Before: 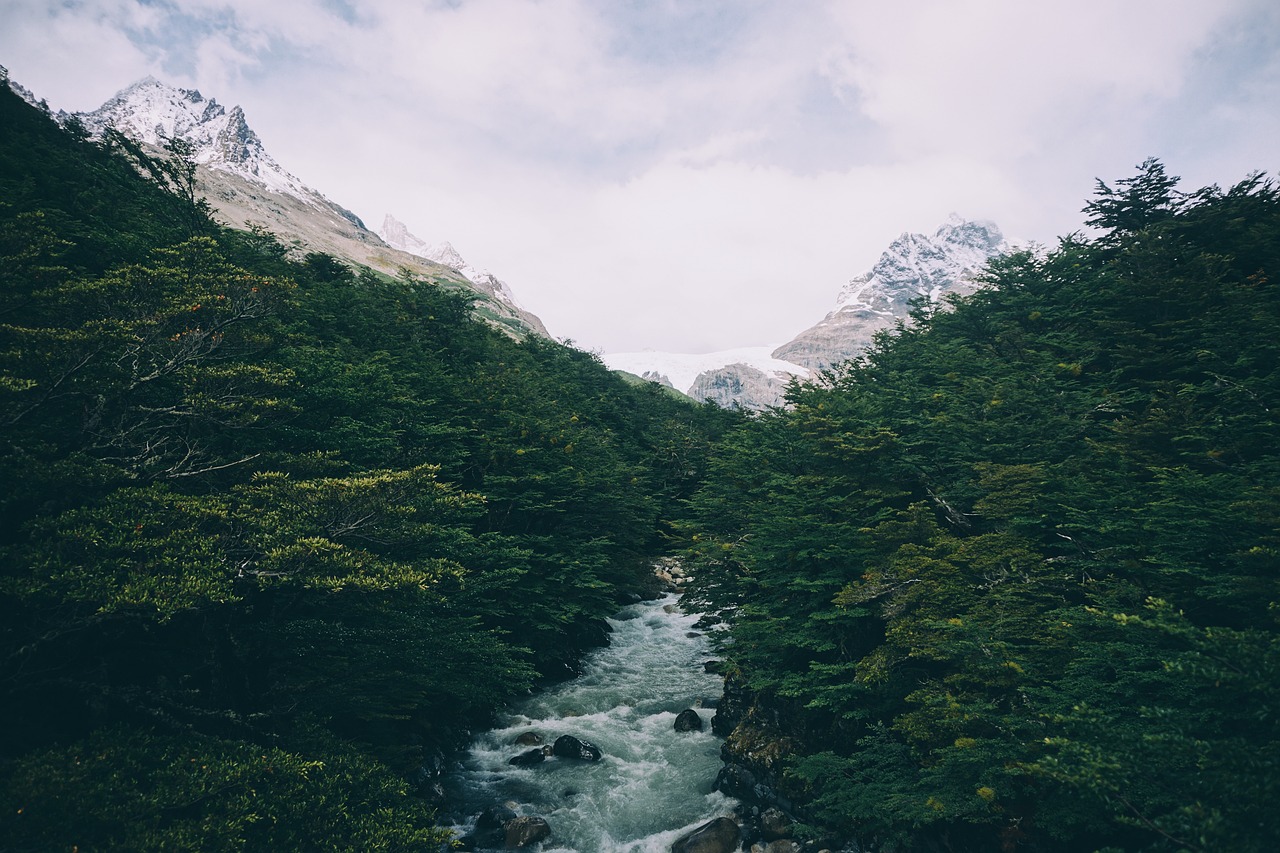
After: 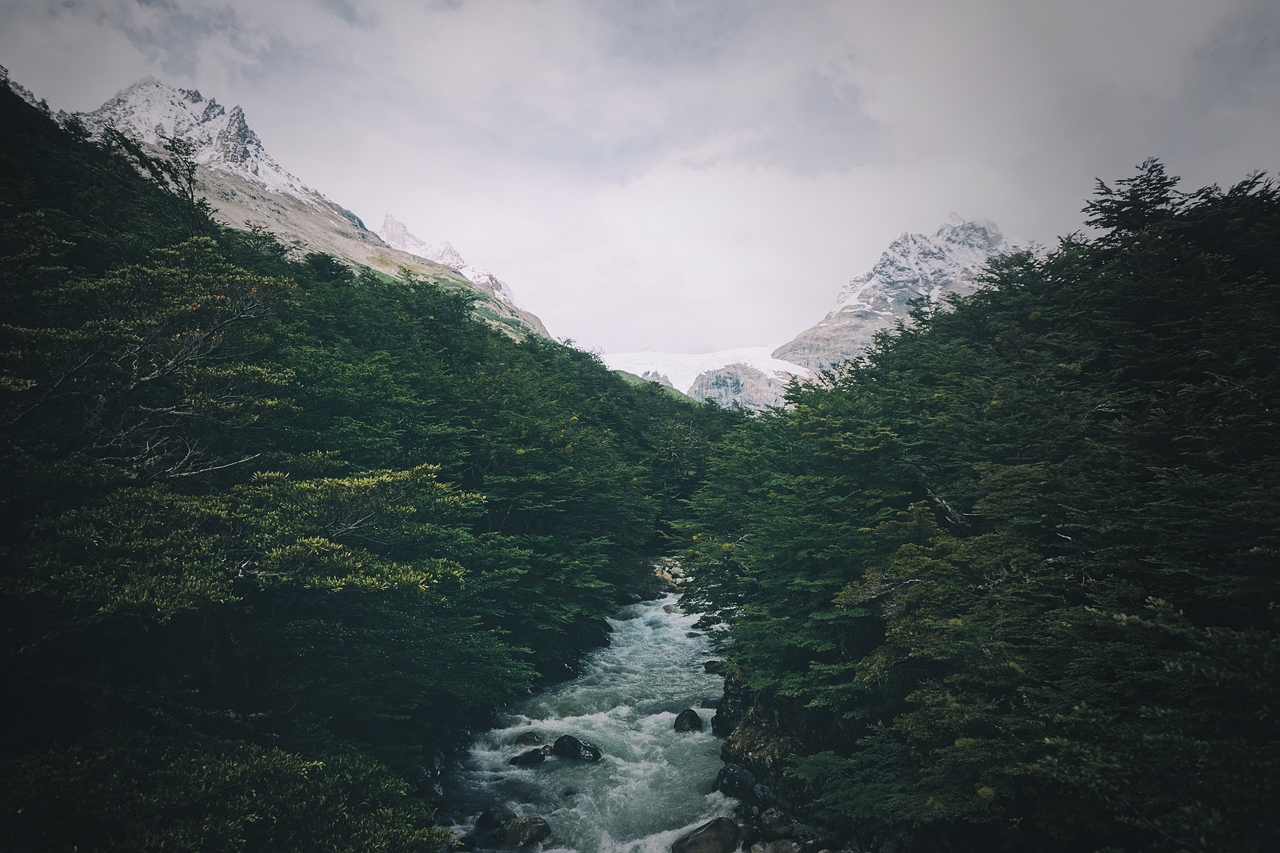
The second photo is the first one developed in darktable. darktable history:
tone curve: curves: ch0 [(0, 0) (0.003, 0.04) (0.011, 0.053) (0.025, 0.077) (0.044, 0.104) (0.069, 0.127) (0.1, 0.15) (0.136, 0.177) (0.177, 0.215) (0.224, 0.254) (0.277, 0.3) (0.335, 0.355) (0.399, 0.41) (0.468, 0.477) (0.543, 0.554) (0.623, 0.636) (0.709, 0.72) (0.801, 0.804) (0.898, 0.892) (1, 1)], preserve colors none
vignetting: fall-off start 33.76%, fall-off radius 64.94%, brightness -0.575, center (-0.12, -0.002), width/height ratio 0.959
